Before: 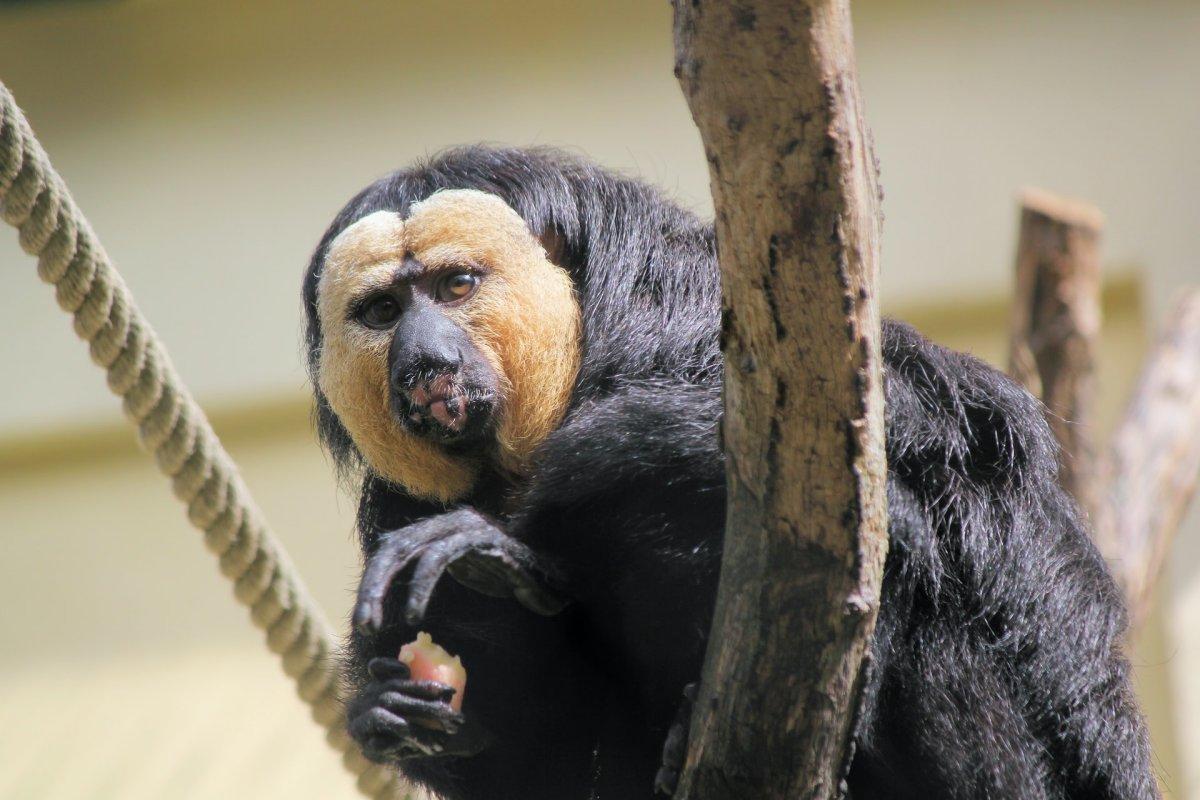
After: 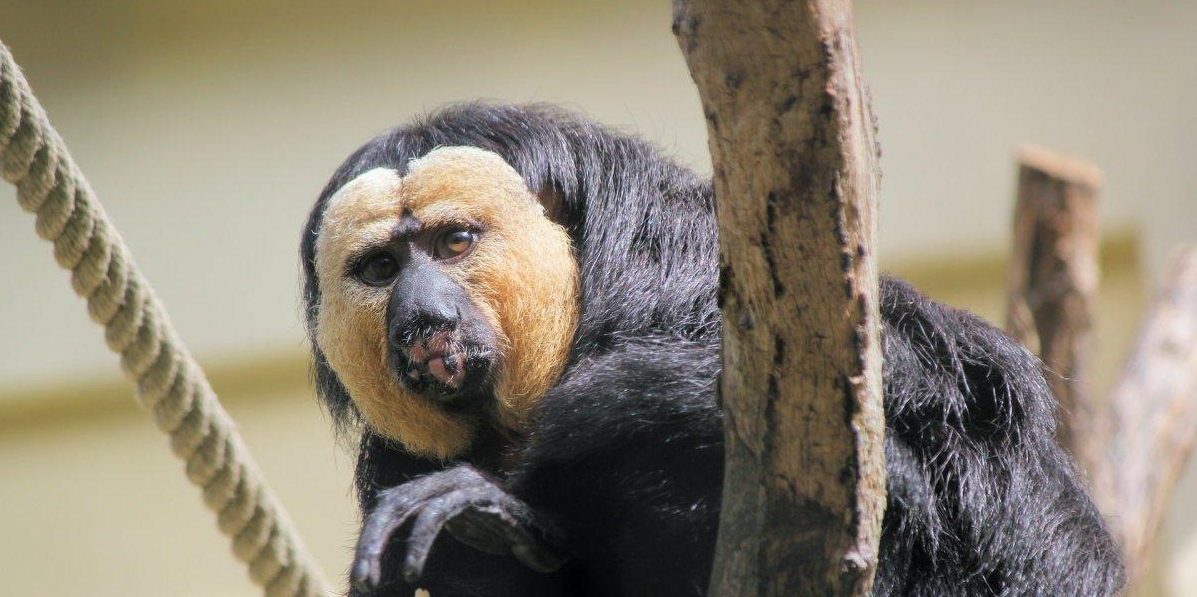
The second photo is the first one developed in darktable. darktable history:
crop: left 0.231%, top 5.484%, bottom 19.817%
